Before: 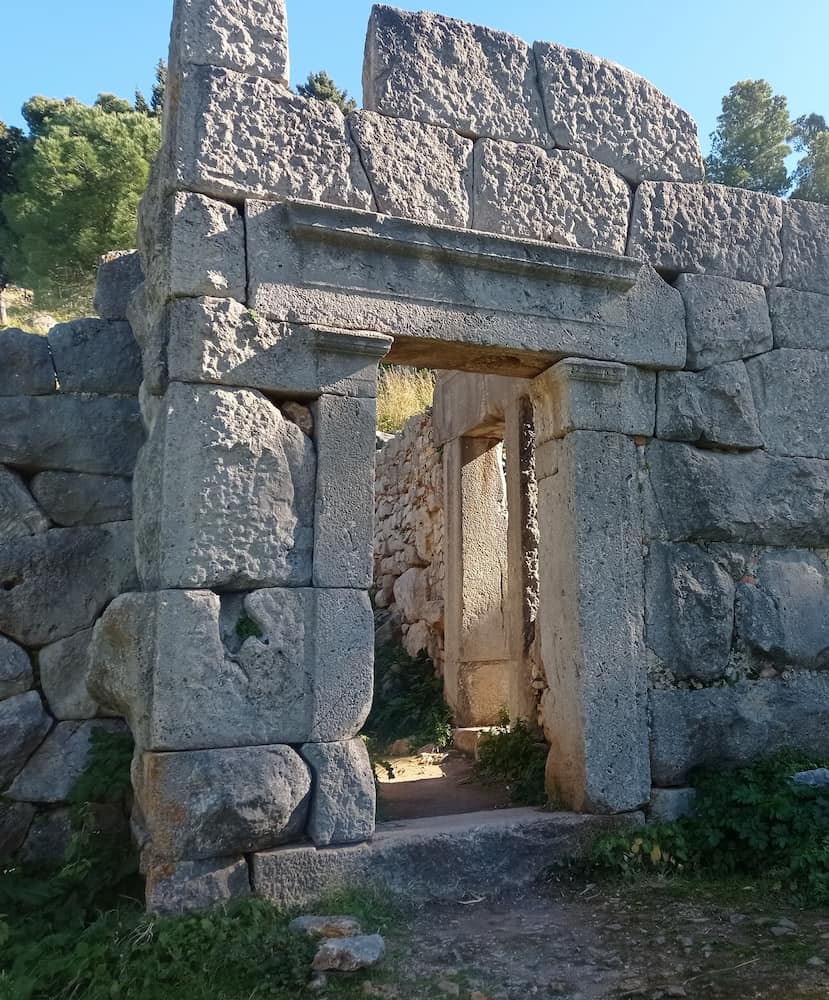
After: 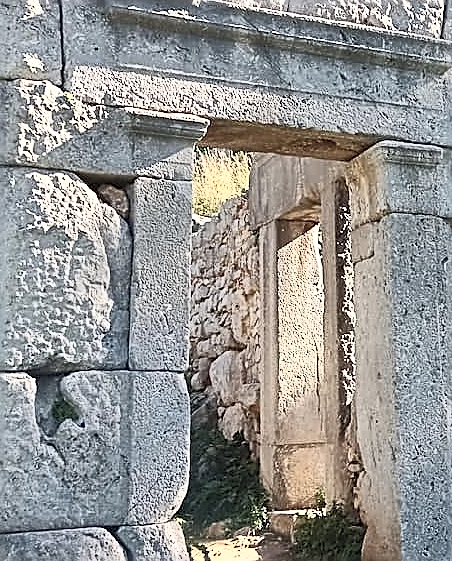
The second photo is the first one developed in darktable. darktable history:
sharpen: radius 1.728, amount 1.282
crop and rotate: left 22.263%, top 21.747%, right 23.098%, bottom 22.12%
contrast brightness saturation: contrast 0.427, brightness 0.552, saturation -0.181
